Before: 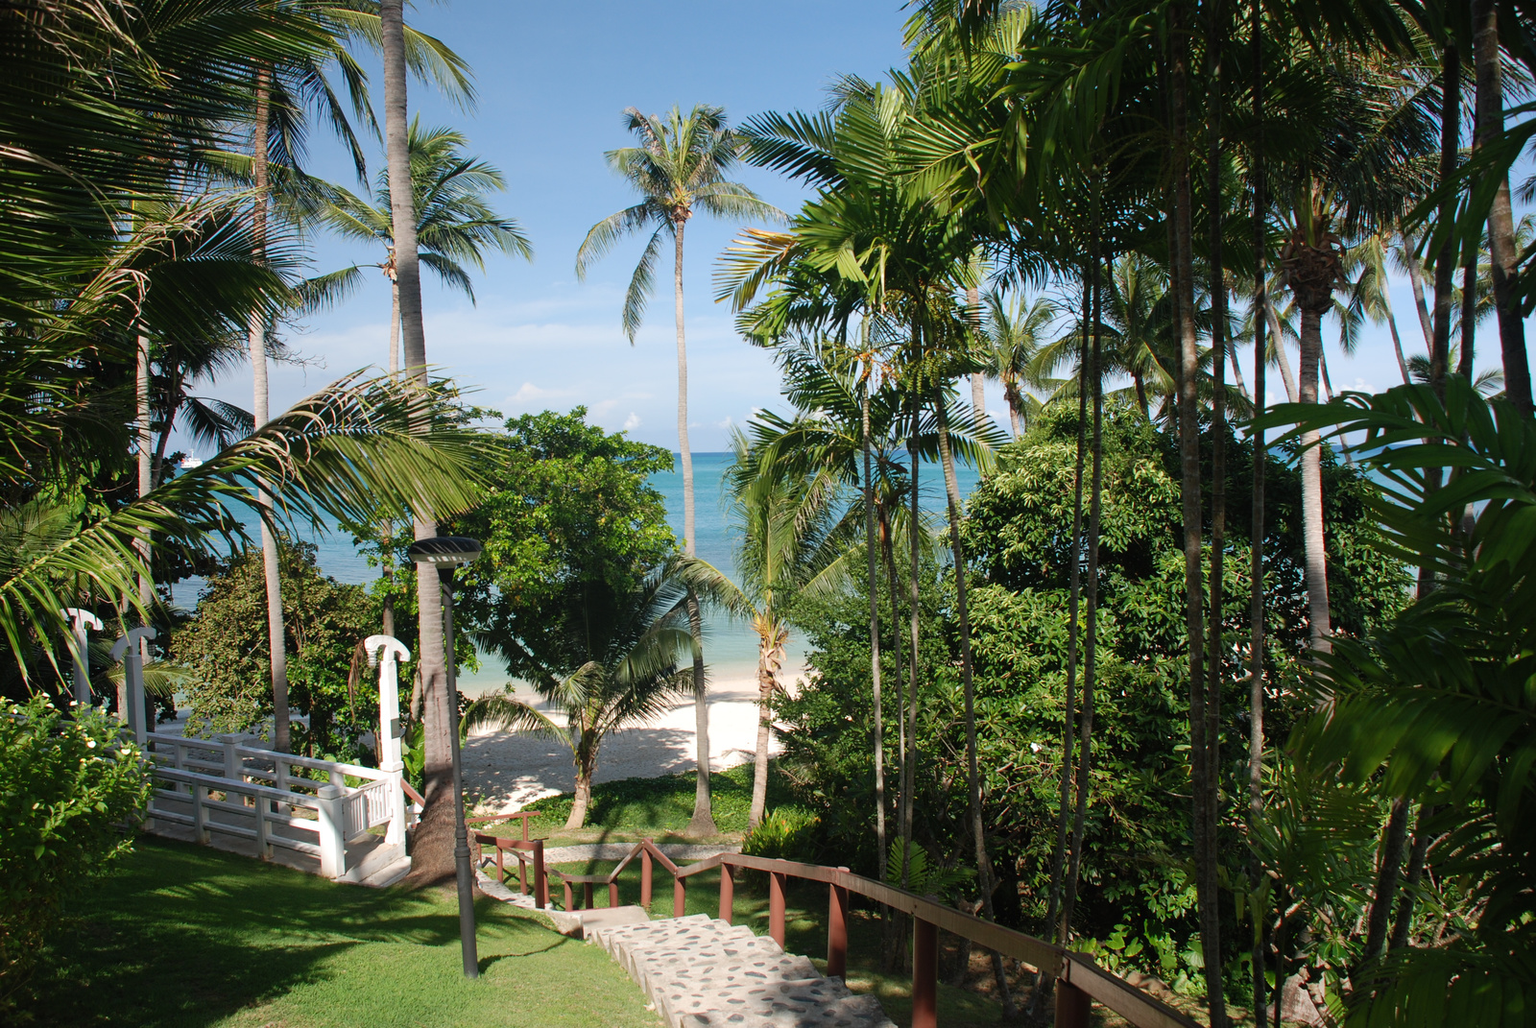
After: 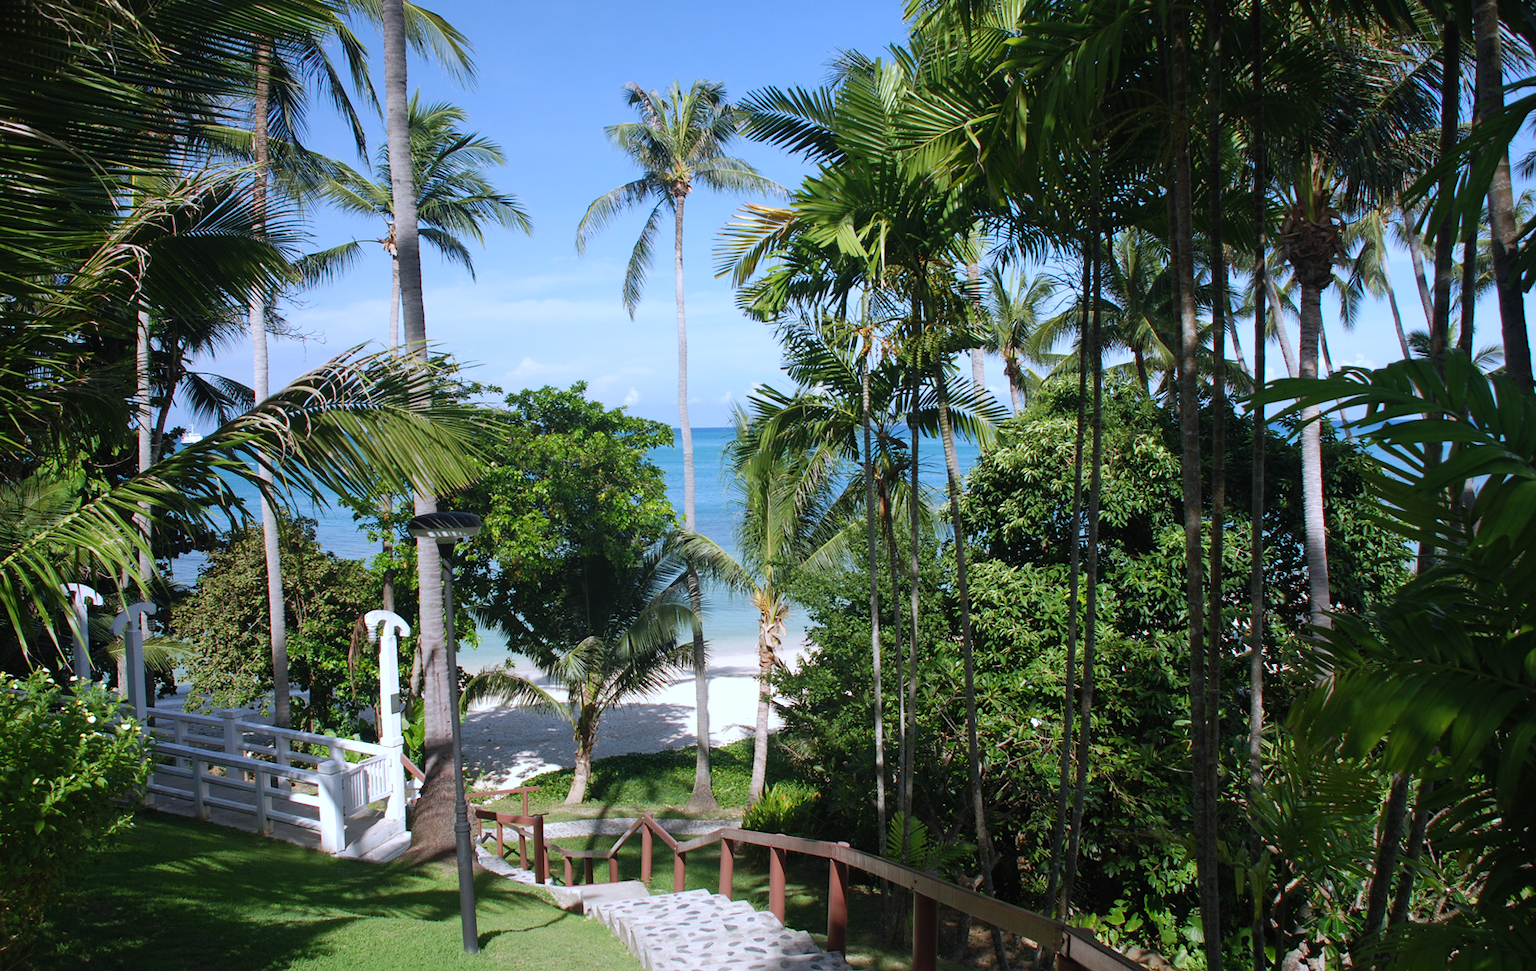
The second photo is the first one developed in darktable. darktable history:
crop and rotate: top 2.479%, bottom 3.018%
white balance: red 0.948, green 1.02, blue 1.176
